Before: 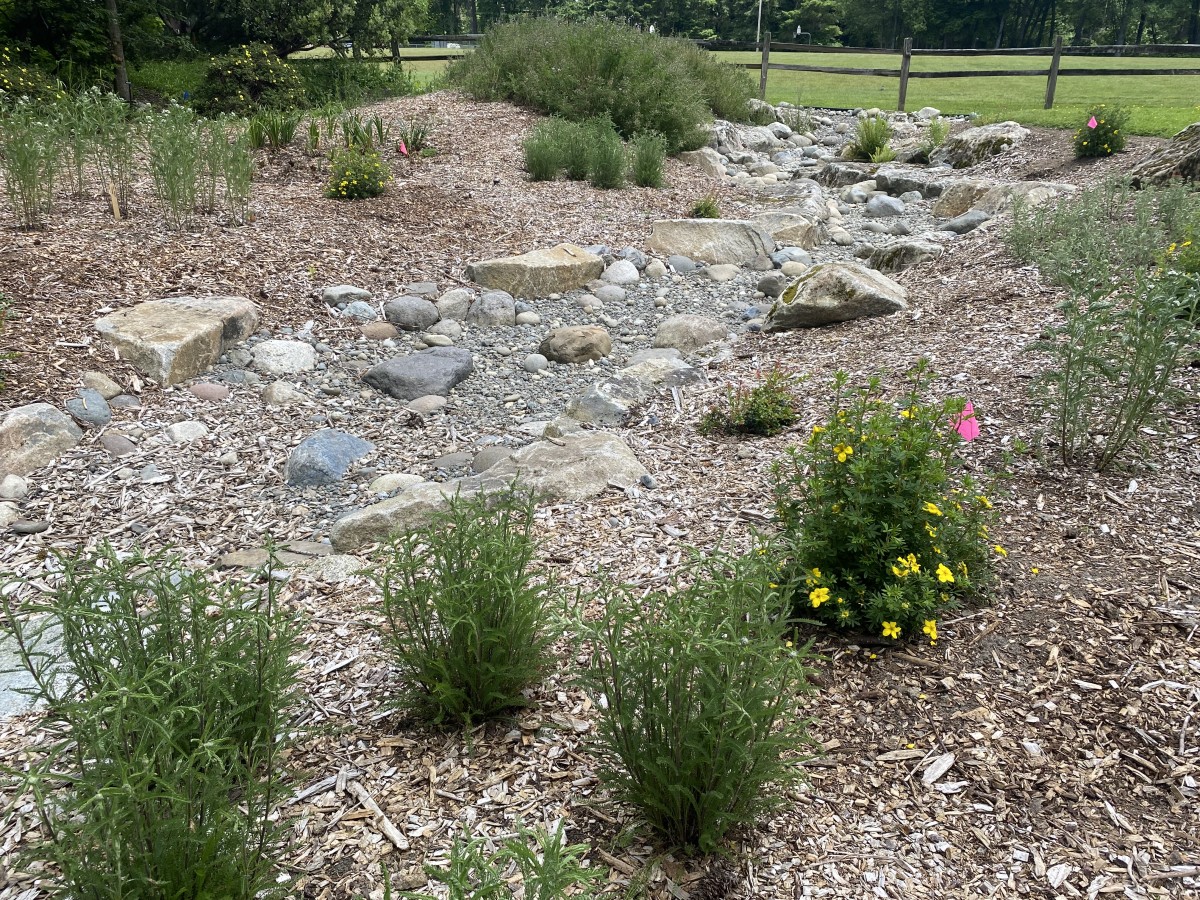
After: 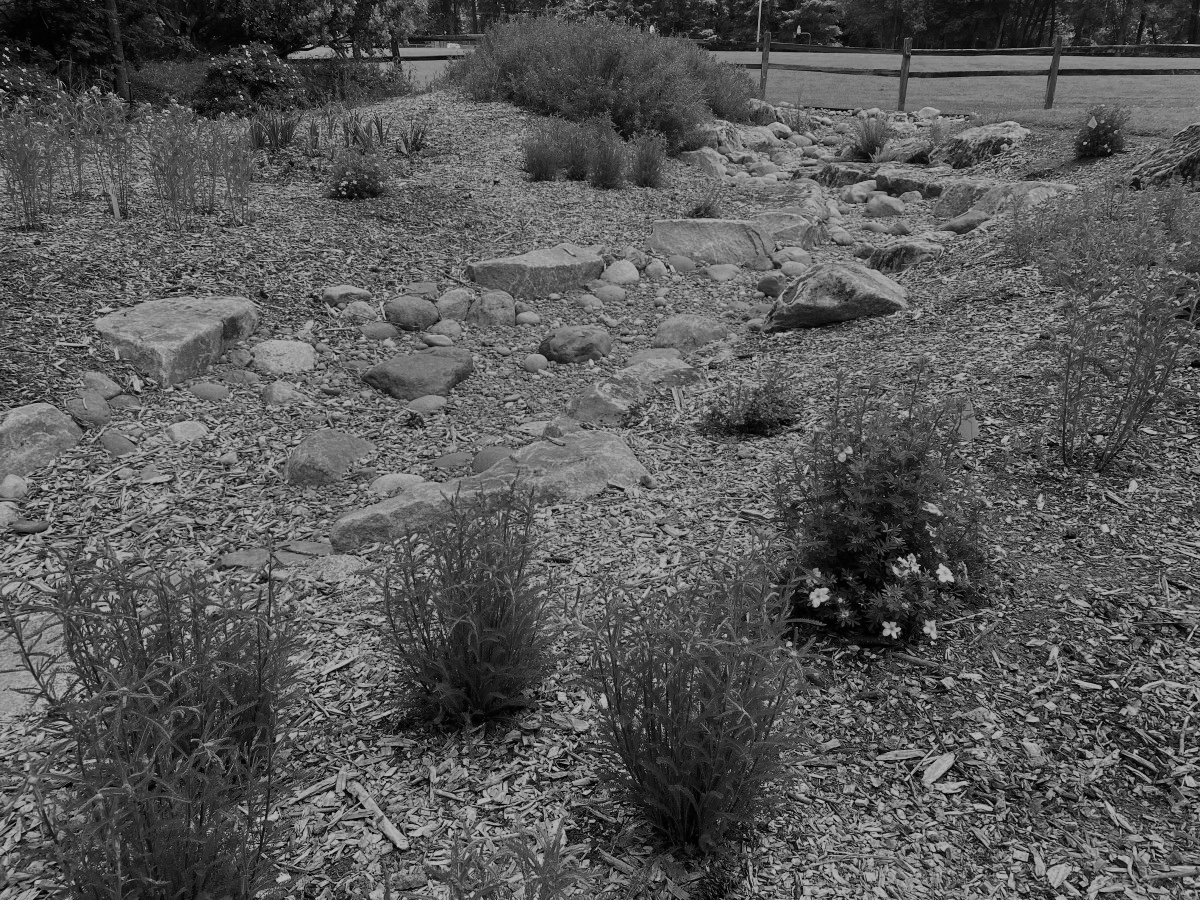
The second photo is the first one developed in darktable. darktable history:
exposure: exposure -1 EV, compensate highlight preservation false
monochrome: a 30.25, b 92.03
shadows and highlights: radius 108.52, shadows 44.07, highlights -67.8, low approximation 0.01, soften with gaussian
